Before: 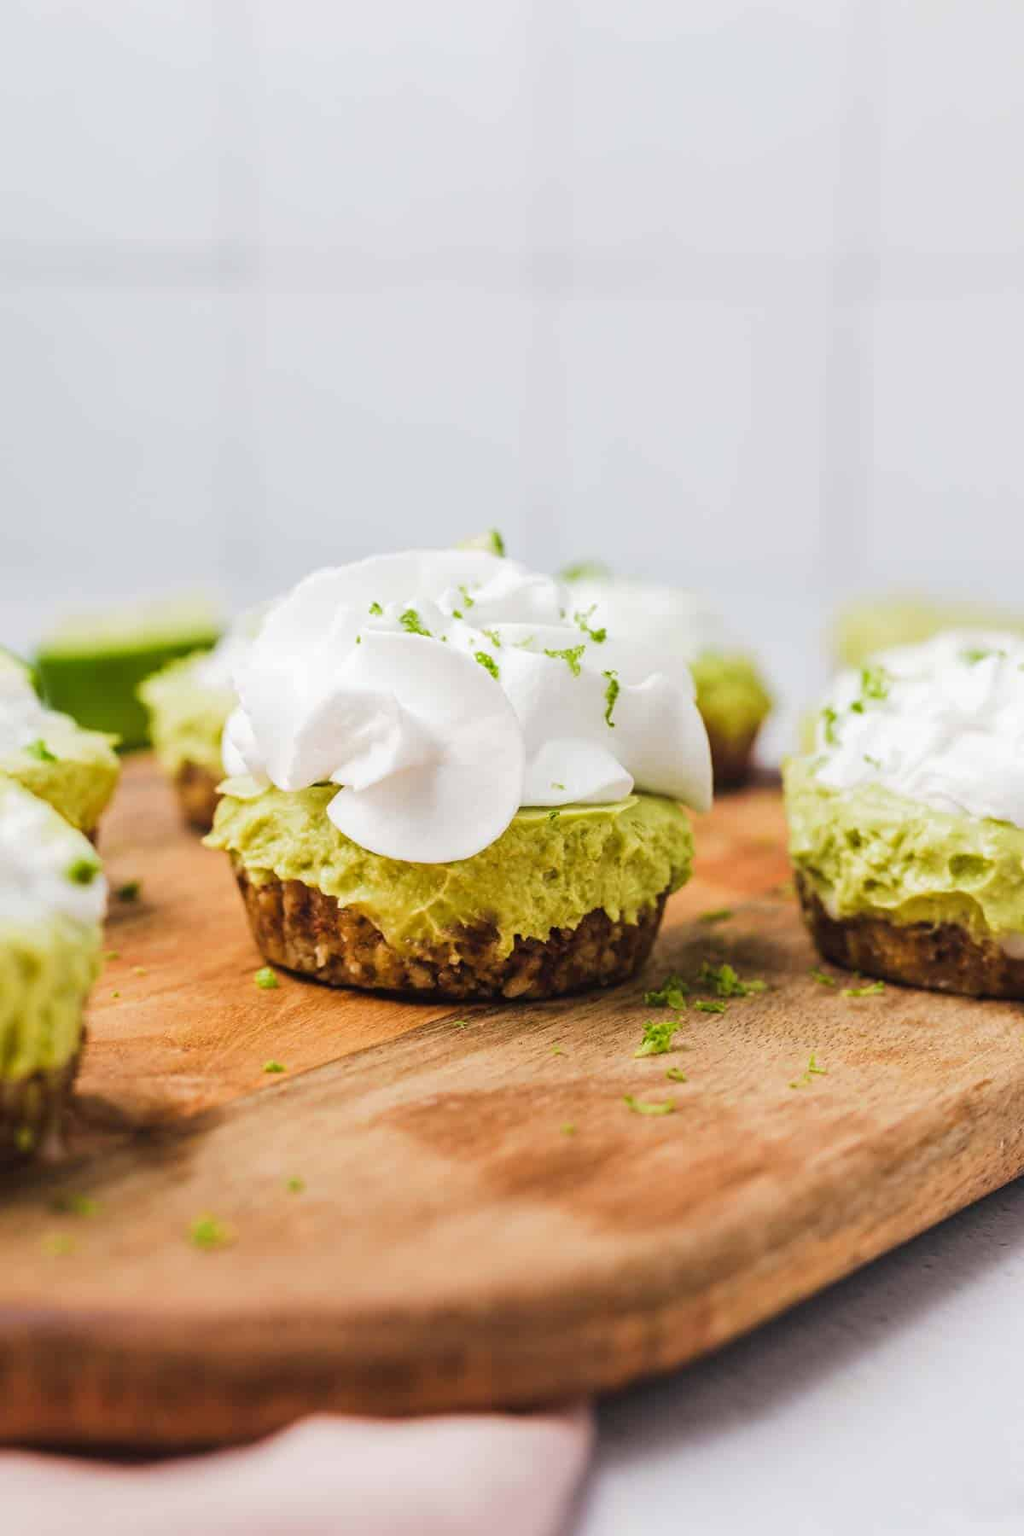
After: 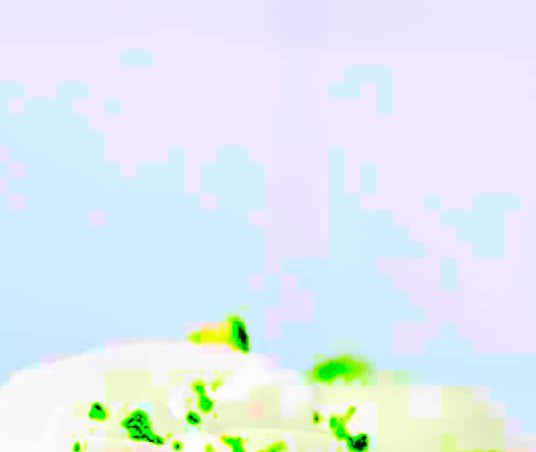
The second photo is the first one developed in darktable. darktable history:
crop: left 28.64%, top 16.832%, right 26.637%, bottom 58.055%
sharpen: on, module defaults
shadows and highlights: radius 331.84, shadows 53.55, highlights -100, compress 94.63%, highlights color adjustment 73.23%, soften with gaussian
contrast brightness saturation: contrast 0.83, brightness 0.59, saturation 0.59
